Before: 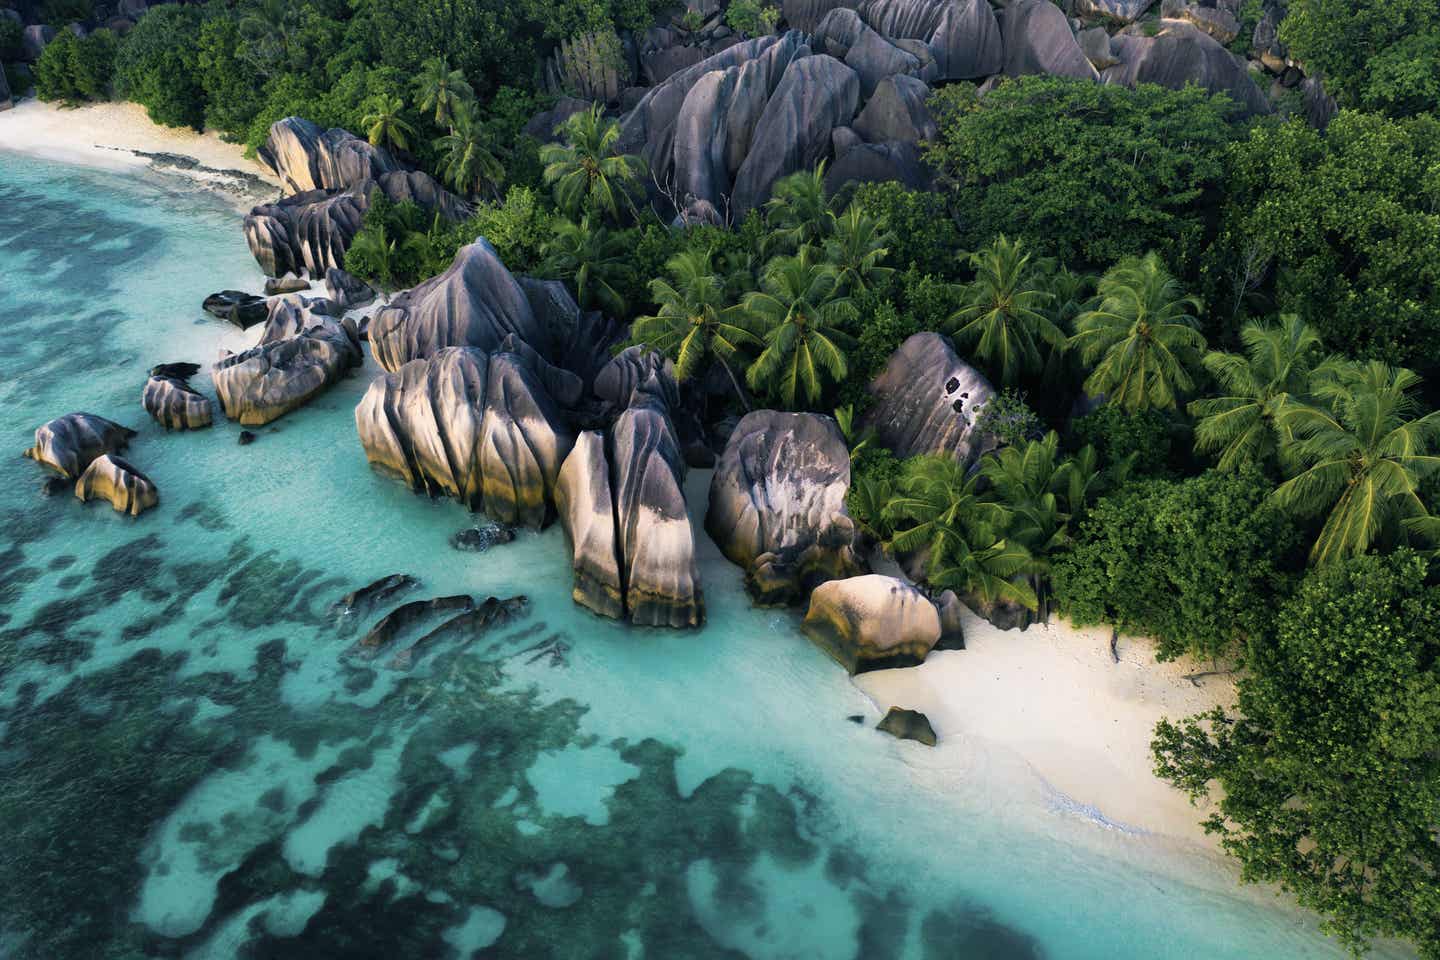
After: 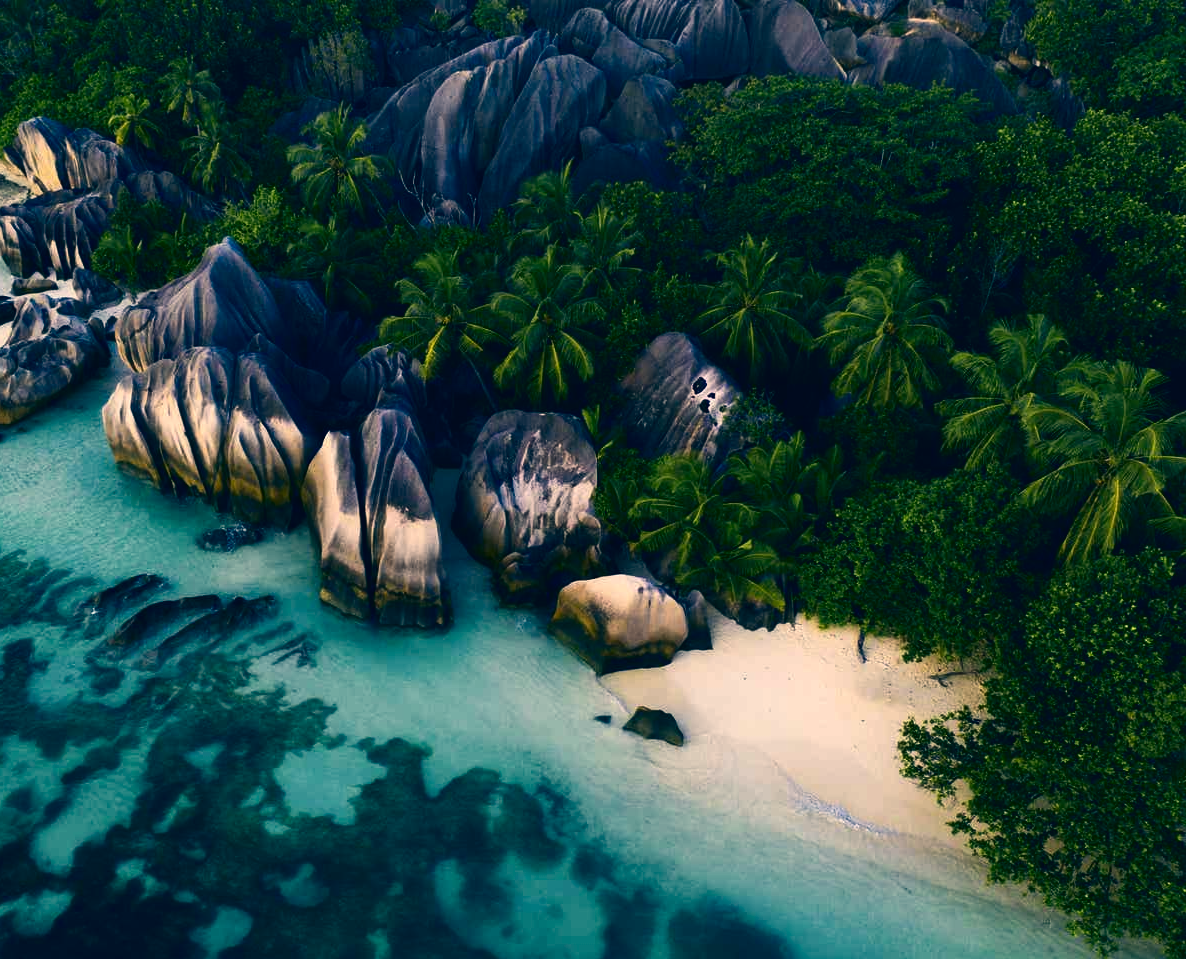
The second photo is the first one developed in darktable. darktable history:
crop: left 17.582%, bottom 0.031%
white balance: red 0.978, blue 0.999
color correction: highlights a* 10.32, highlights b* 14.66, shadows a* -9.59, shadows b* -15.02
contrast brightness saturation: contrast 0.13, brightness -0.24, saturation 0.14
